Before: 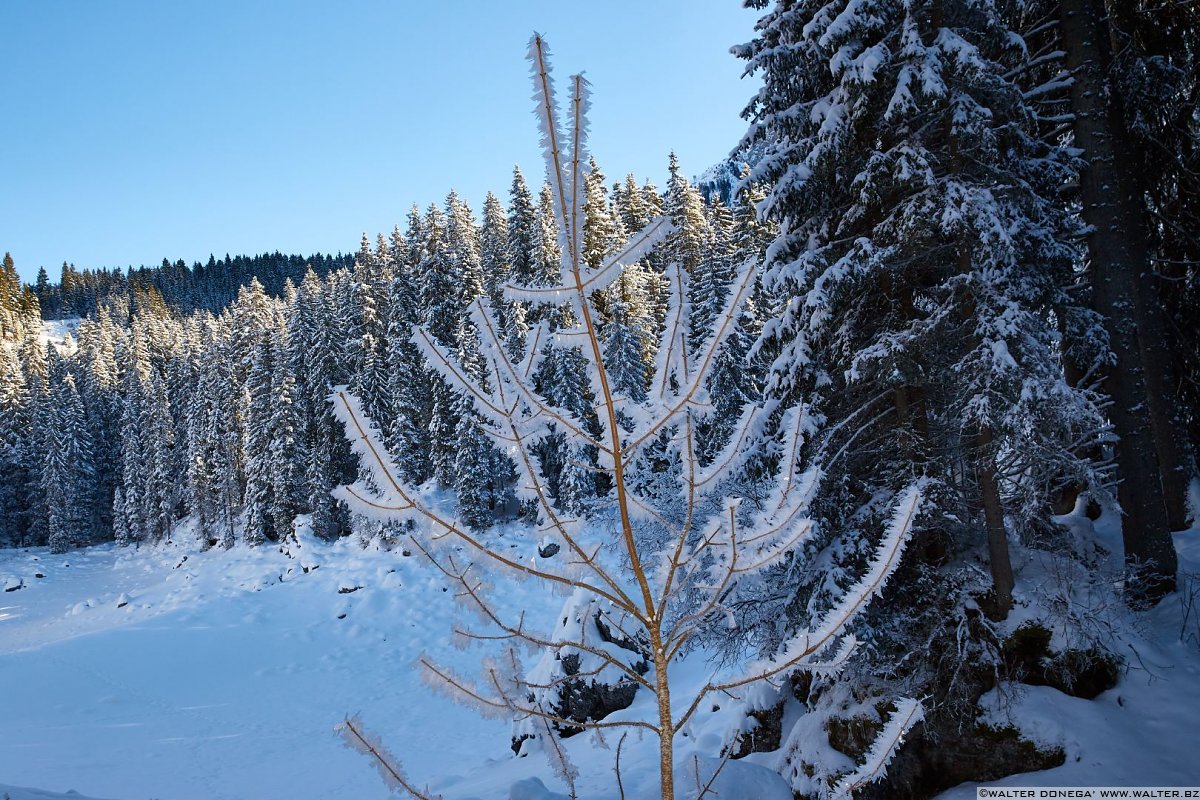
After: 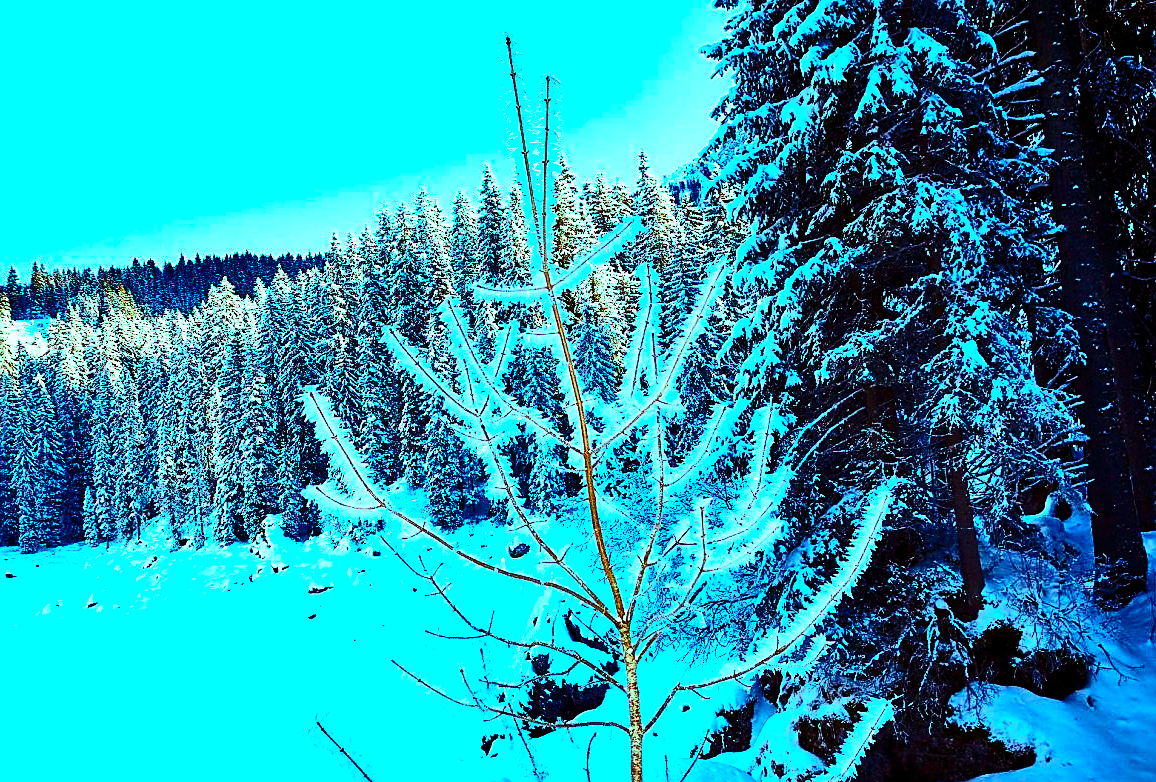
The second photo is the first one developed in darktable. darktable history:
exposure: black level correction 0.001, compensate highlight preservation false
crop and rotate: left 2.536%, right 1.107%, bottom 2.246%
contrast brightness saturation: contrast 0.4, brightness 0.05, saturation 0.25
sharpen: on, module defaults
base curve: curves: ch0 [(0, 0) (0.026, 0.03) (0.109, 0.232) (0.351, 0.748) (0.669, 0.968) (1, 1)], preserve colors none
color balance rgb: shadows lift › luminance 0.49%, shadows lift › chroma 6.83%, shadows lift › hue 300.29°, power › hue 208.98°, highlights gain › luminance 20.24%, highlights gain › chroma 13.17%, highlights gain › hue 173.85°, perceptual saturation grading › global saturation 18.05%
shadows and highlights: shadows 40, highlights -54, highlights color adjustment 46%, low approximation 0.01, soften with gaussian
